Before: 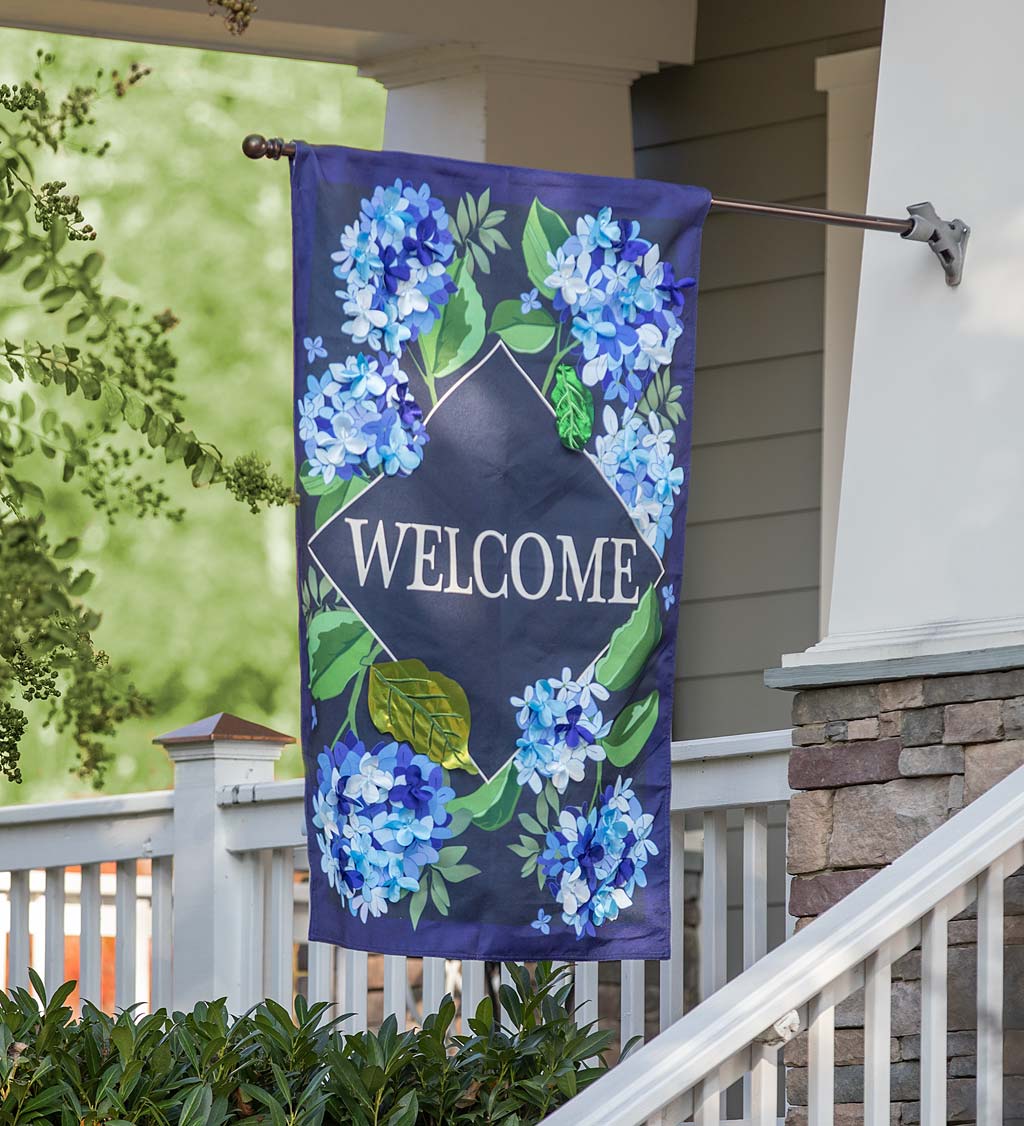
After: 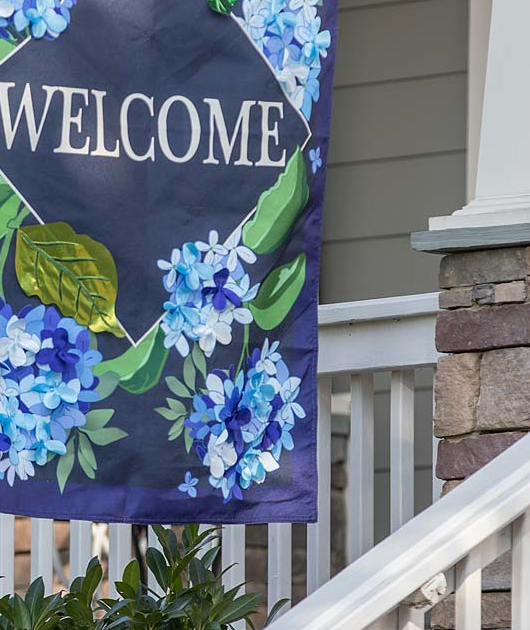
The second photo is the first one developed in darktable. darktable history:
crop: left 34.479%, top 38.822%, right 13.718%, bottom 5.172%
white balance: emerald 1
